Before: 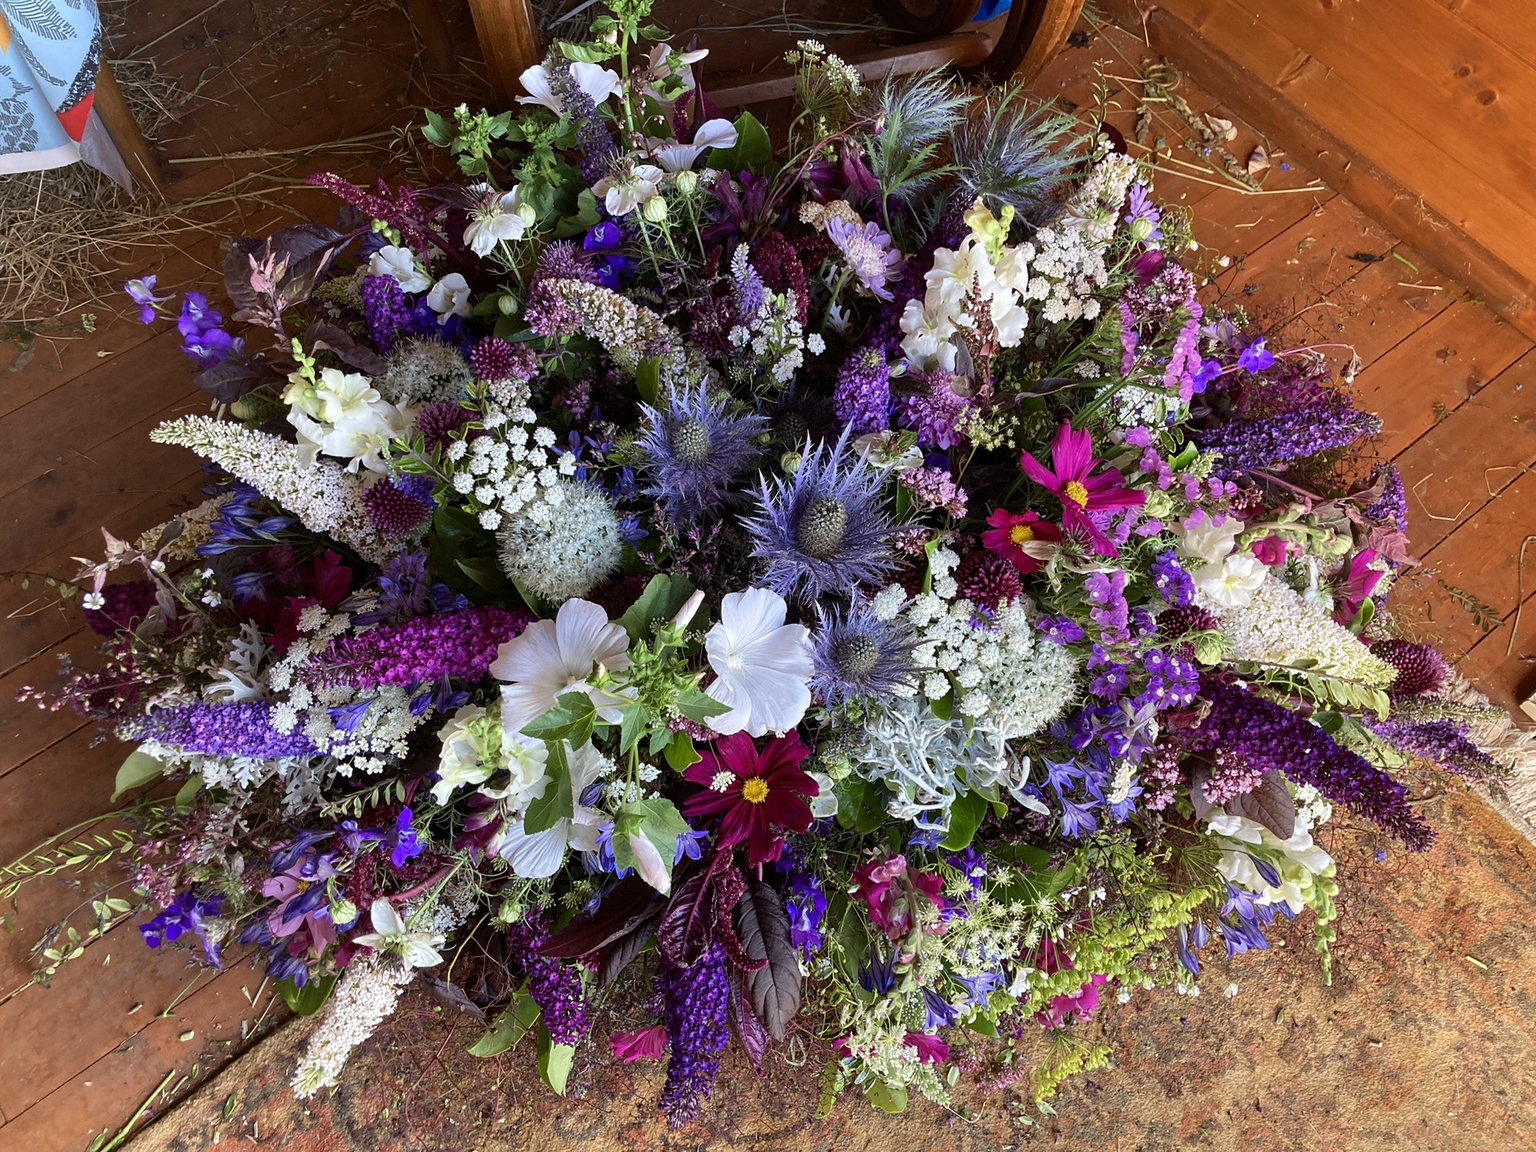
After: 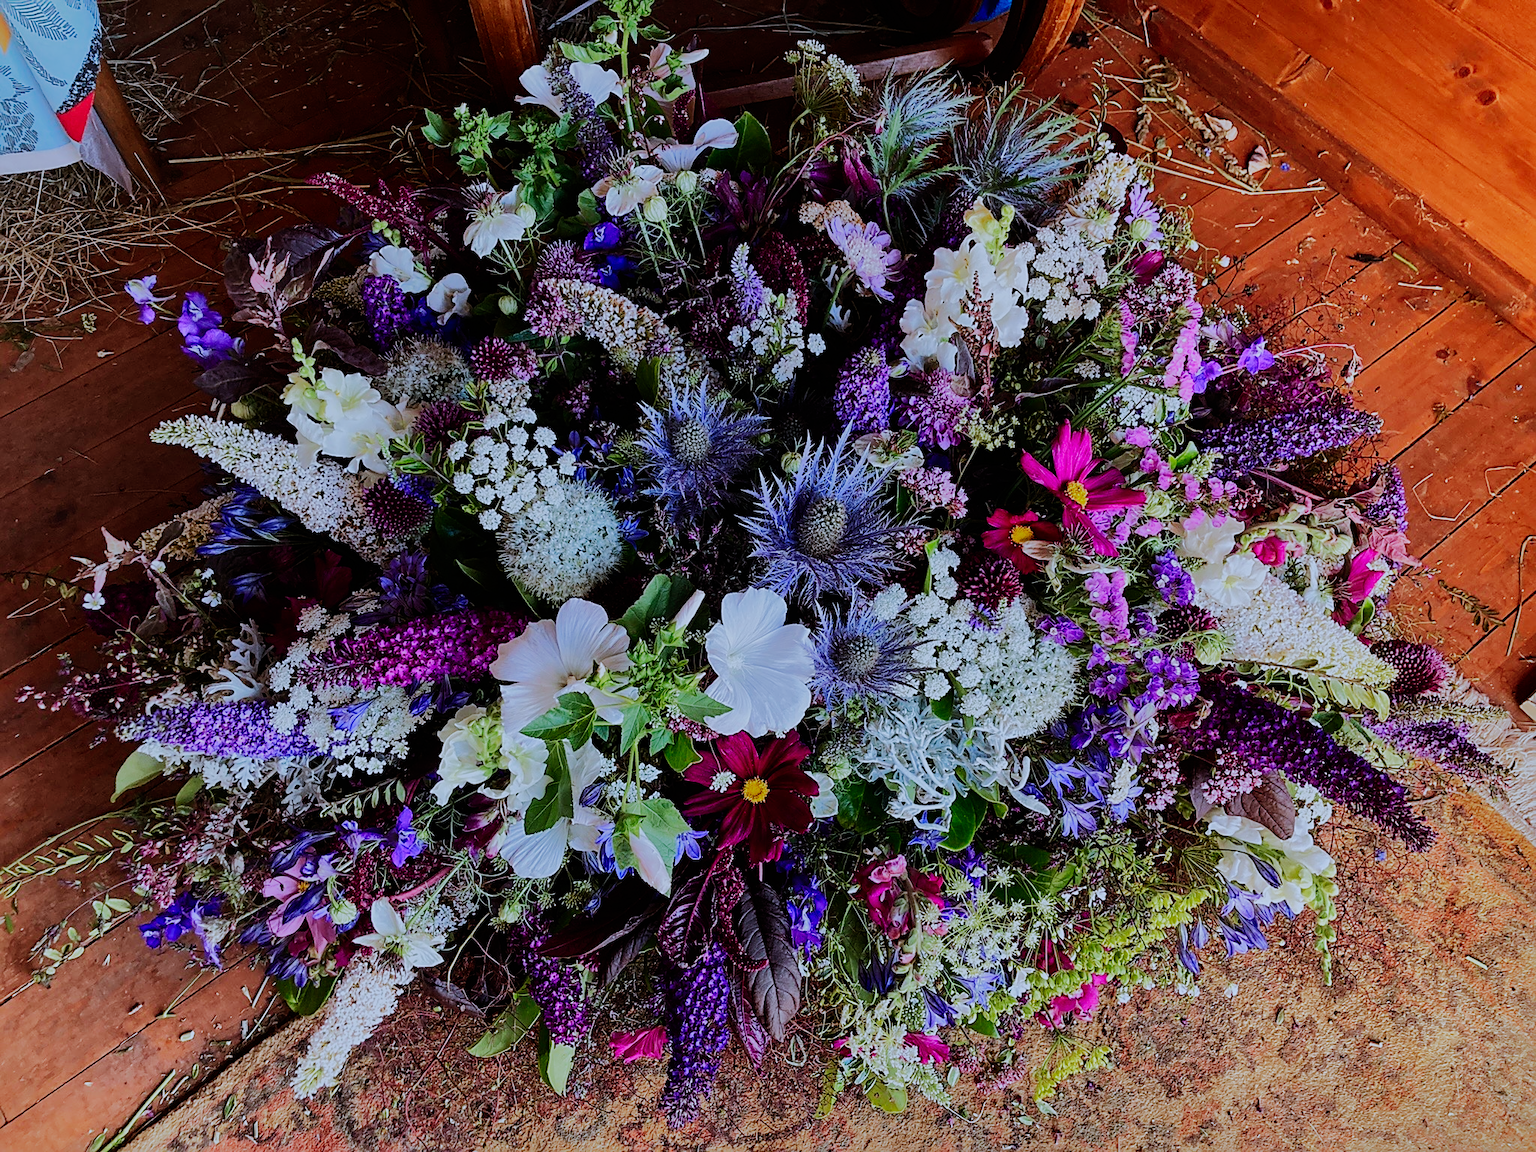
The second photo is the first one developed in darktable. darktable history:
color correction: highlights a* -2.24, highlights b* -18.1
shadows and highlights: shadows -19.91, highlights -73.15
sharpen: on, module defaults
sigmoid: contrast 1.8, skew -0.2, preserve hue 0%, red attenuation 0.1, red rotation 0.035, green attenuation 0.1, green rotation -0.017, blue attenuation 0.15, blue rotation -0.052, base primaries Rec2020
